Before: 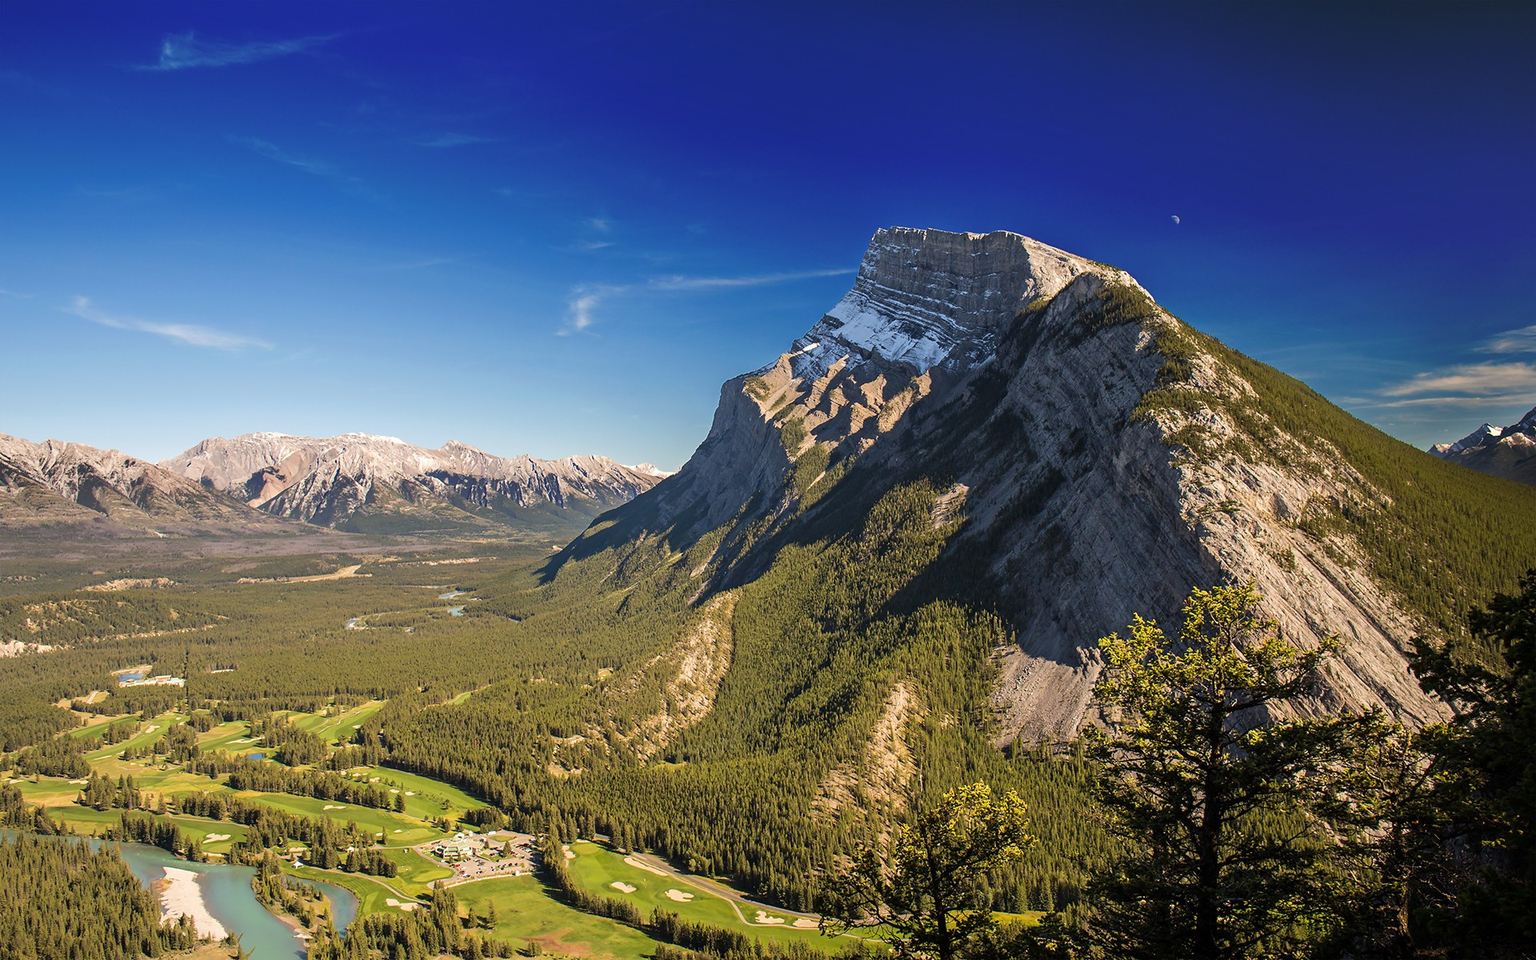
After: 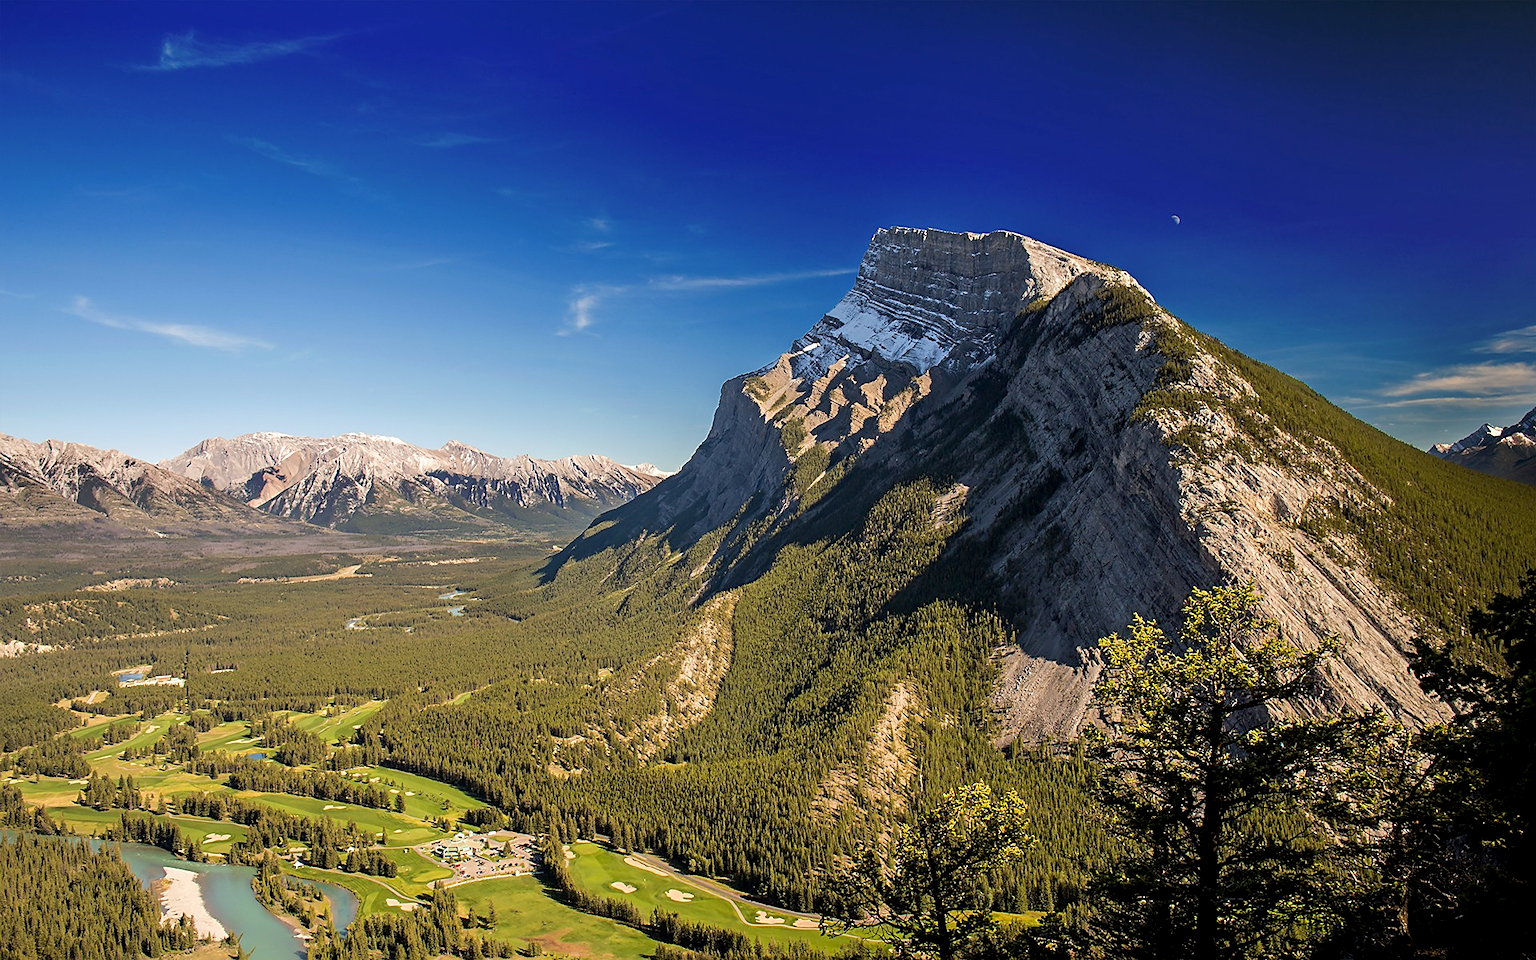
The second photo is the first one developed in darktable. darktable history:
exposure: black level correction 0.005, exposure 0.002 EV, compensate highlight preservation false
sharpen: radius 1.857, amount 0.41, threshold 1.64
